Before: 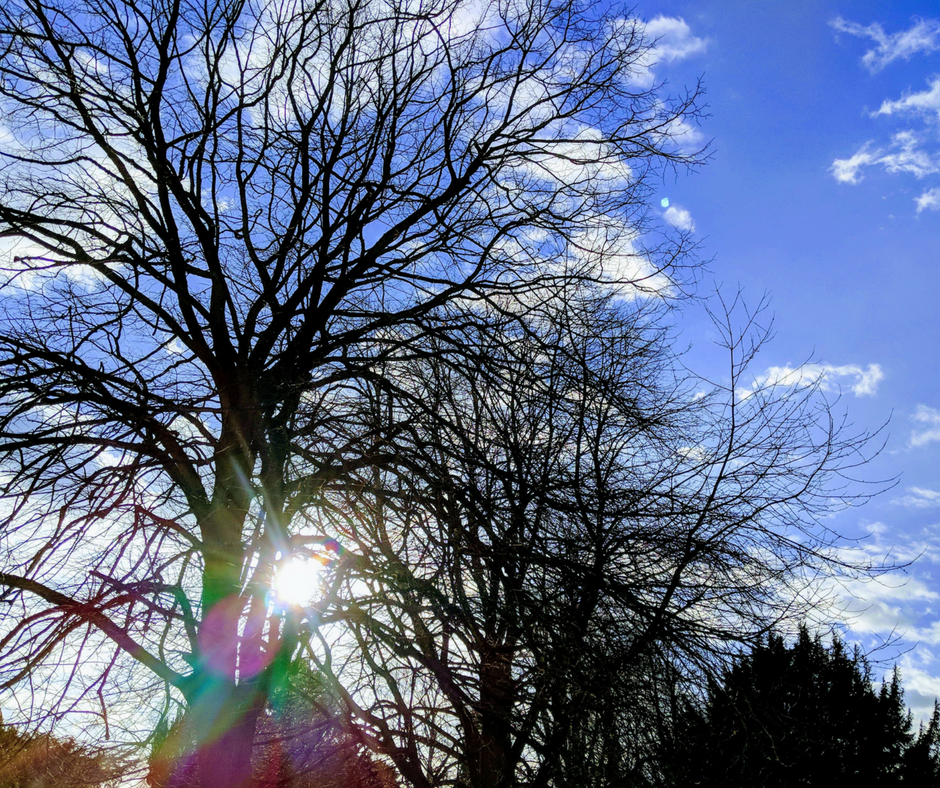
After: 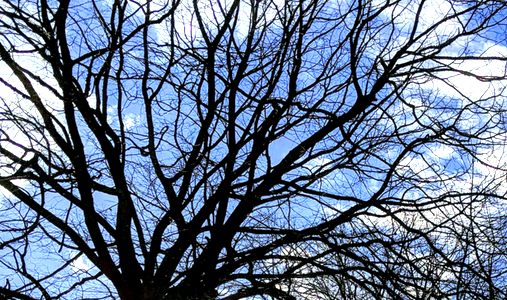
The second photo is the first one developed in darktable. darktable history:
local contrast: mode bilateral grid, contrast 20, coarseness 21, detail 150%, midtone range 0.2
crop: left 10.056%, top 10.554%, right 35.988%, bottom 51.273%
levels: levels [0, 0.476, 0.951]
exposure: black level correction 0.001, exposure 0.5 EV, compensate highlight preservation false
